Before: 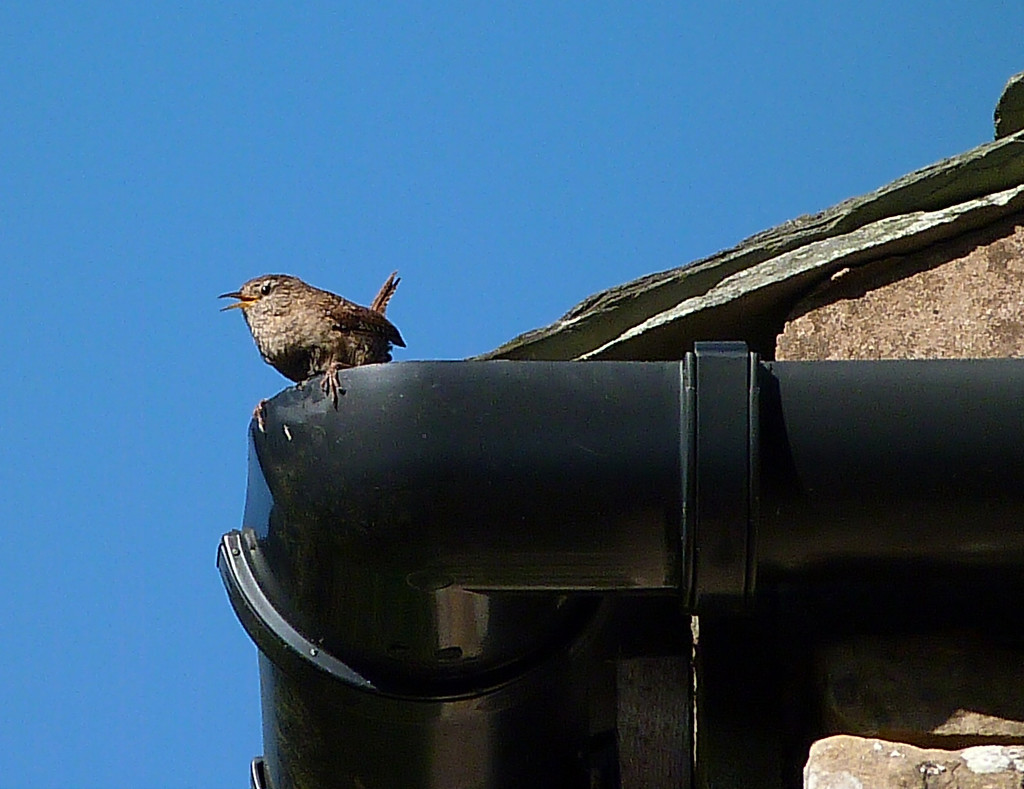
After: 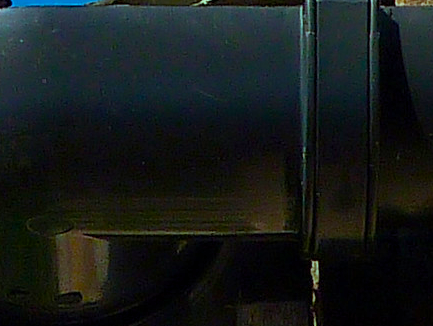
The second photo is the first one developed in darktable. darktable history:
crop: left 37.113%, top 45.029%, right 20.509%, bottom 13.58%
color balance rgb: highlights gain › chroma 4.002%, highlights gain › hue 199.99°, linear chroma grading › global chroma -1.015%, perceptual saturation grading › global saturation 49.071%, global vibrance 20%
tone equalizer: -8 EV 0.241 EV, -7 EV 0.419 EV, -6 EV 0.437 EV, -5 EV 0.275 EV, -3 EV -0.244 EV, -2 EV -0.42 EV, -1 EV -0.428 EV, +0 EV -0.245 EV
